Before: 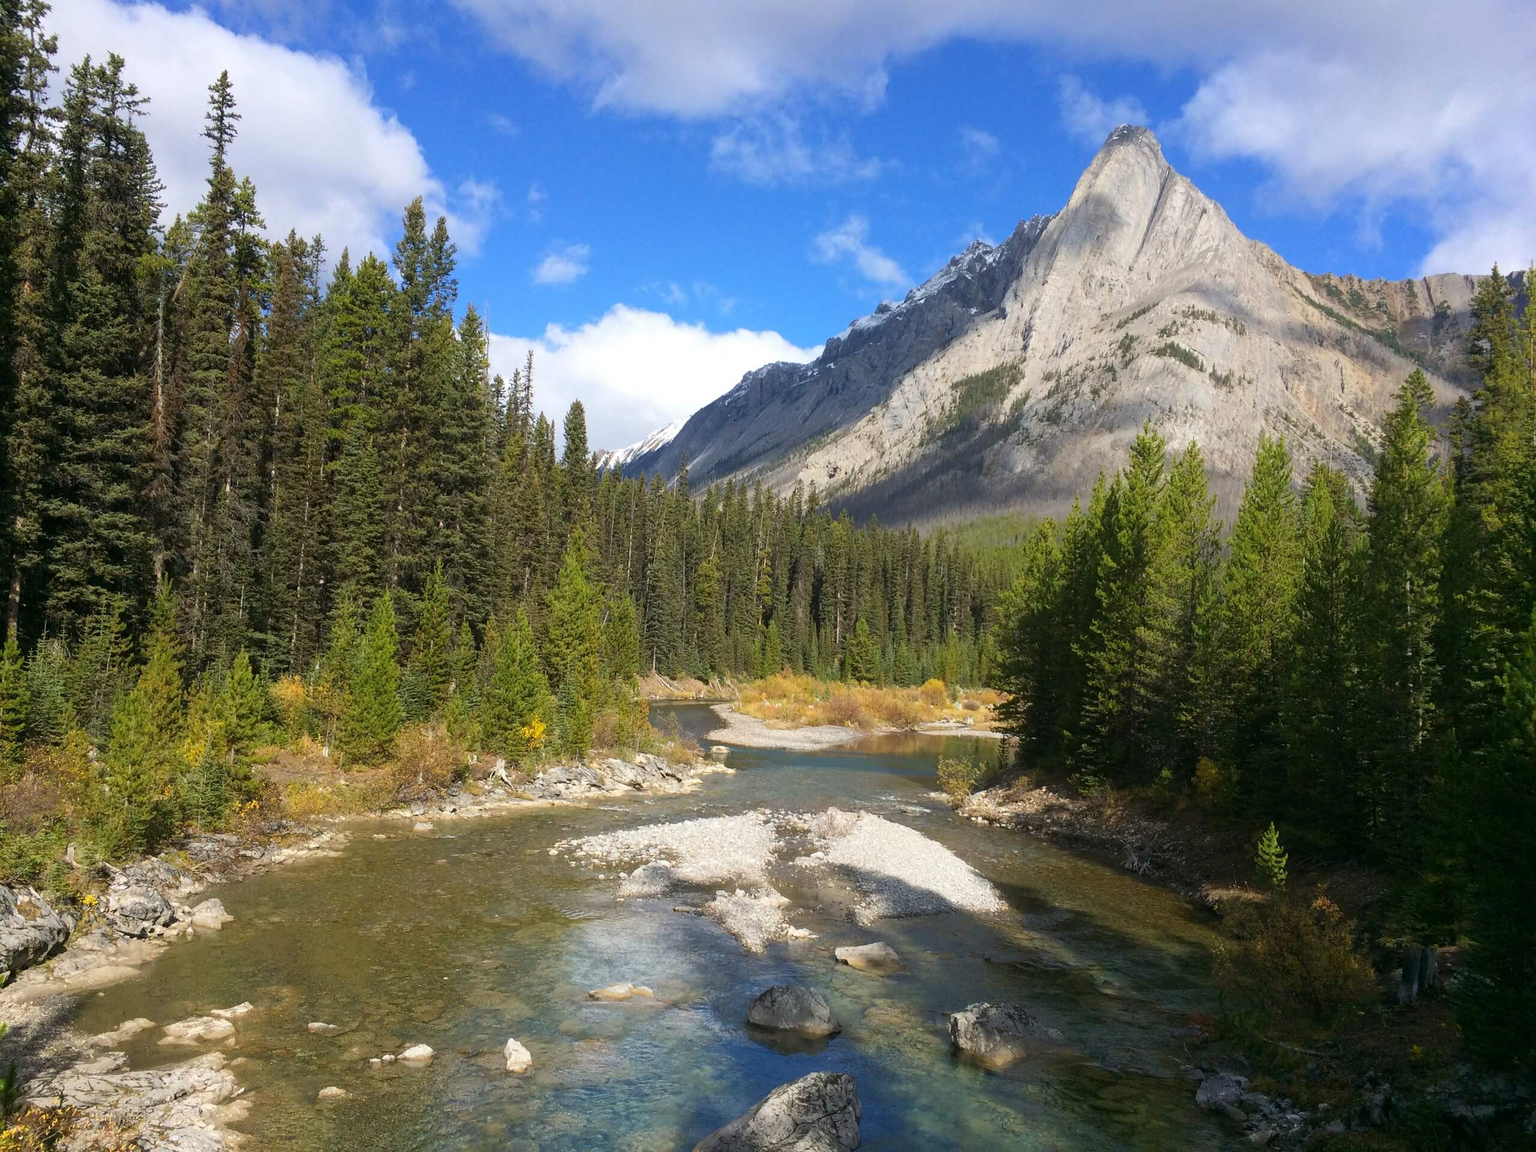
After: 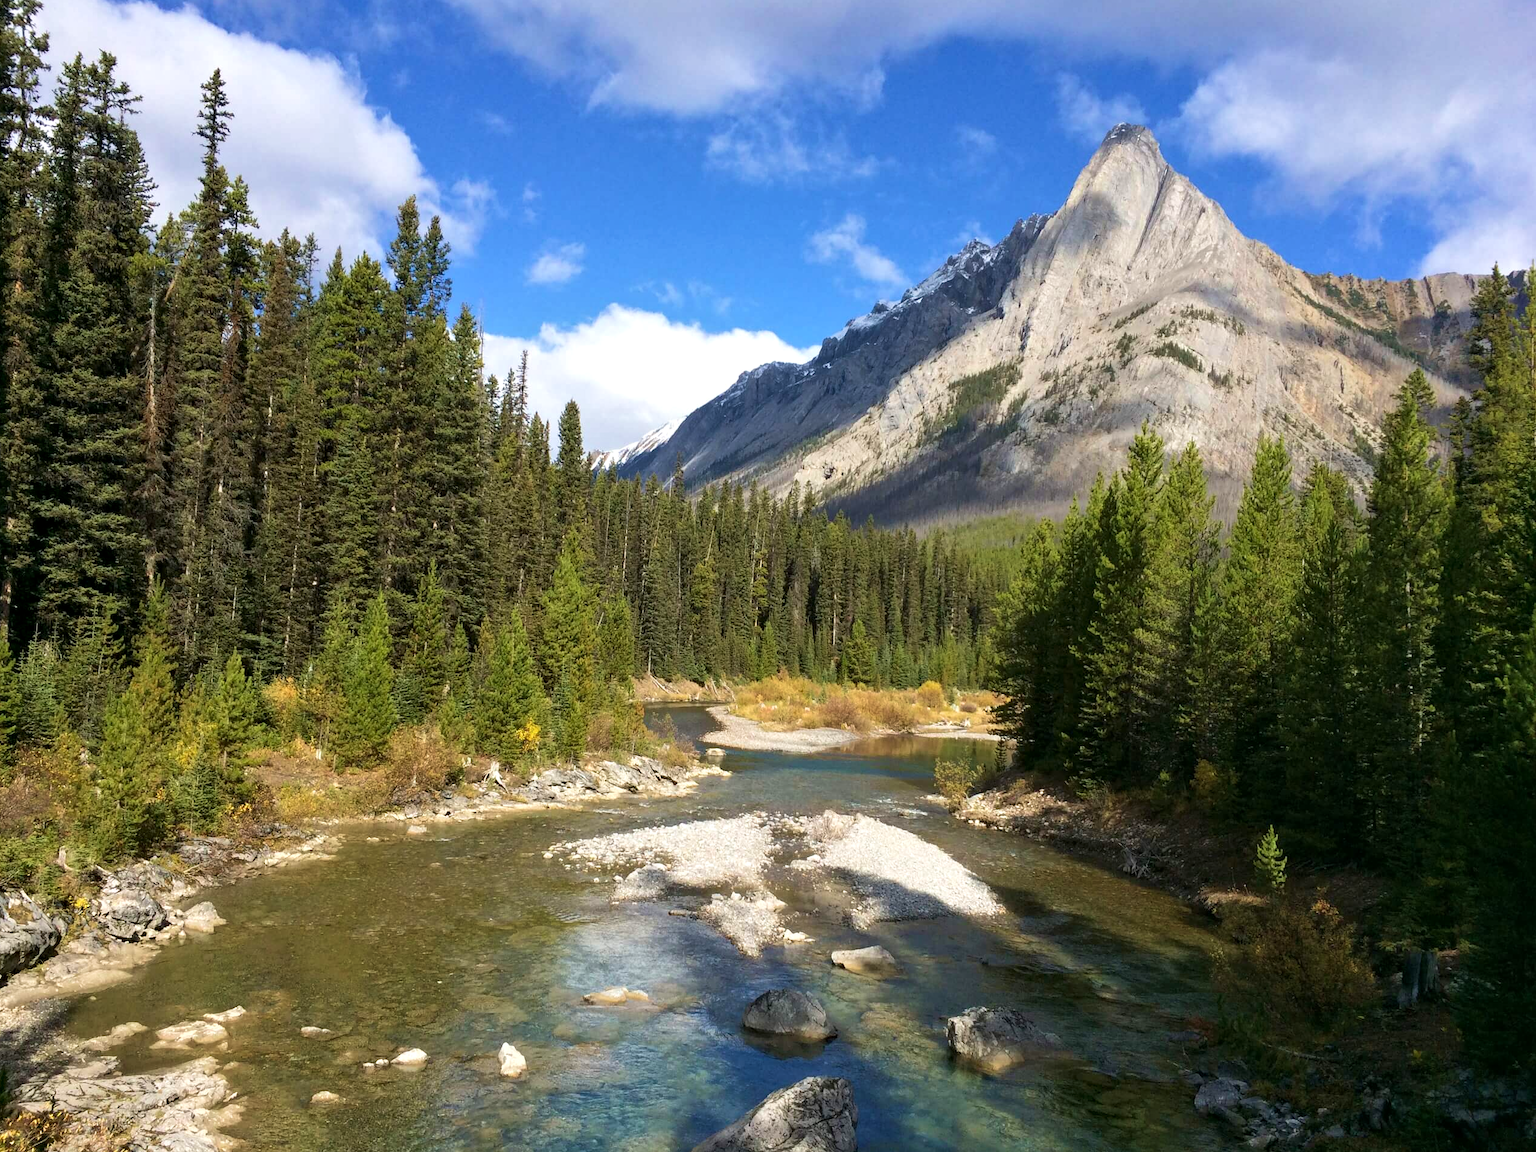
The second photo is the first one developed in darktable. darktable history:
velvia: on, module defaults
crop and rotate: left 0.598%, top 0.221%, bottom 0.36%
contrast equalizer: octaves 7, y [[0.524, 0.538, 0.547, 0.548, 0.538, 0.524], [0.5 ×6], [0.5 ×6], [0 ×6], [0 ×6]]
